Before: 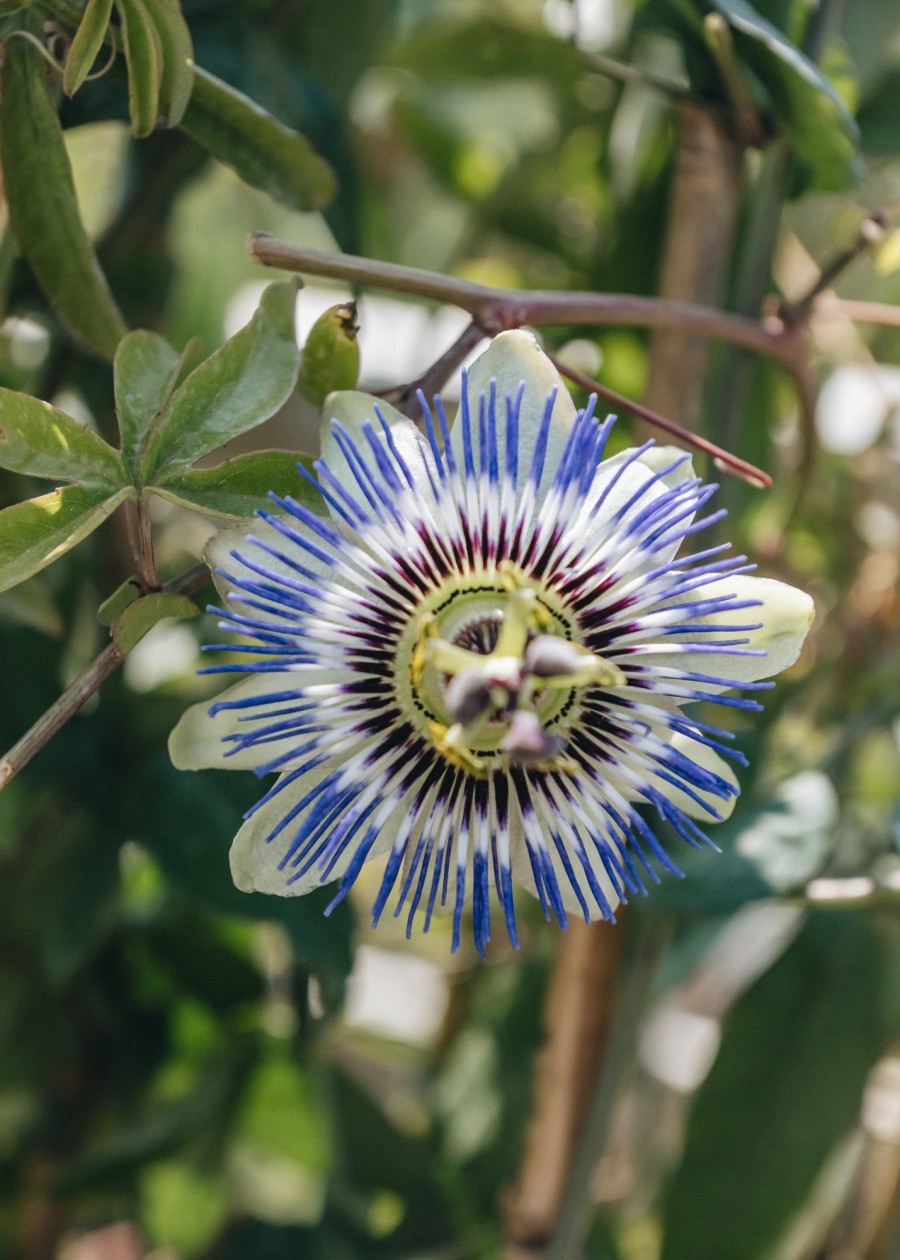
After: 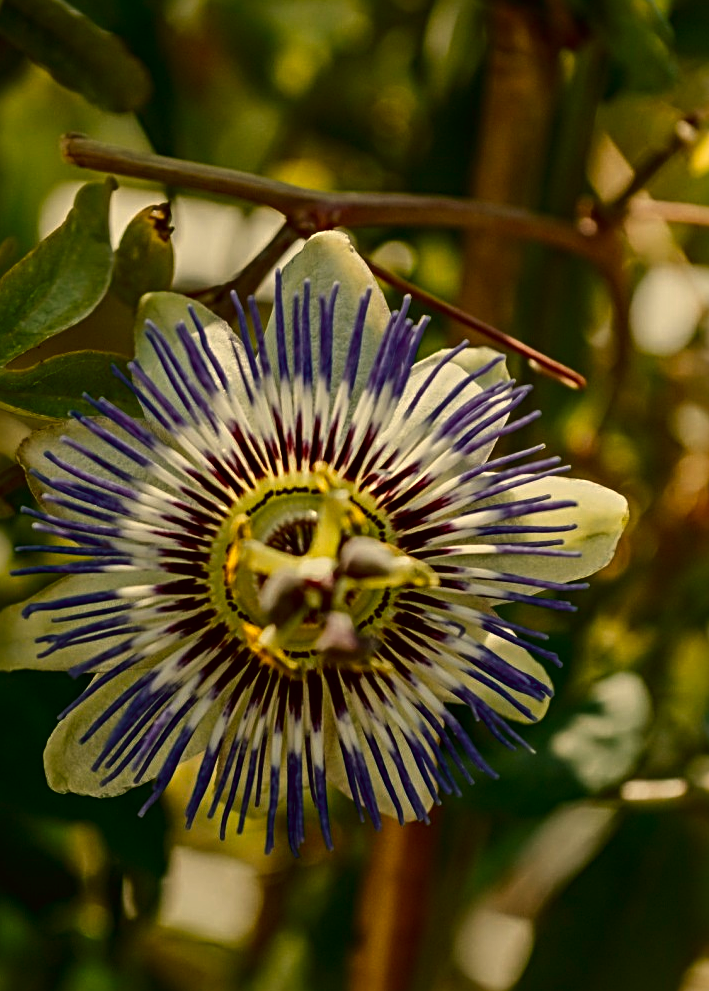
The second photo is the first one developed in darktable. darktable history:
exposure: black level correction 0, exposure -0.766 EV, compensate highlight preservation false
crop and rotate: left 20.74%, top 7.912%, right 0.375%, bottom 13.378%
contrast brightness saturation: contrast 0.13, brightness -0.24, saturation 0.14
color balance: output saturation 120%
color correction: highlights a* 0.162, highlights b* 29.53, shadows a* -0.162, shadows b* 21.09
sharpen: radius 4
color zones: curves: ch0 [(0.018, 0.548) (0.224, 0.64) (0.425, 0.447) (0.675, 0.575) (0.732, 0.579)]; ch1 [(0.066, 0.487) (0.25, 0.5) (0.404, 0.43) (0.75, 0.421) (0.956, 0.421)]; ch2 [(0.044, 0.561) (0.215, 0.465) (0.399, 0.544) (0.465, 0.548) (0.614, 0.447) (0.724, 0.43) (0.882, 0.623) (0.956, 0.632)]
